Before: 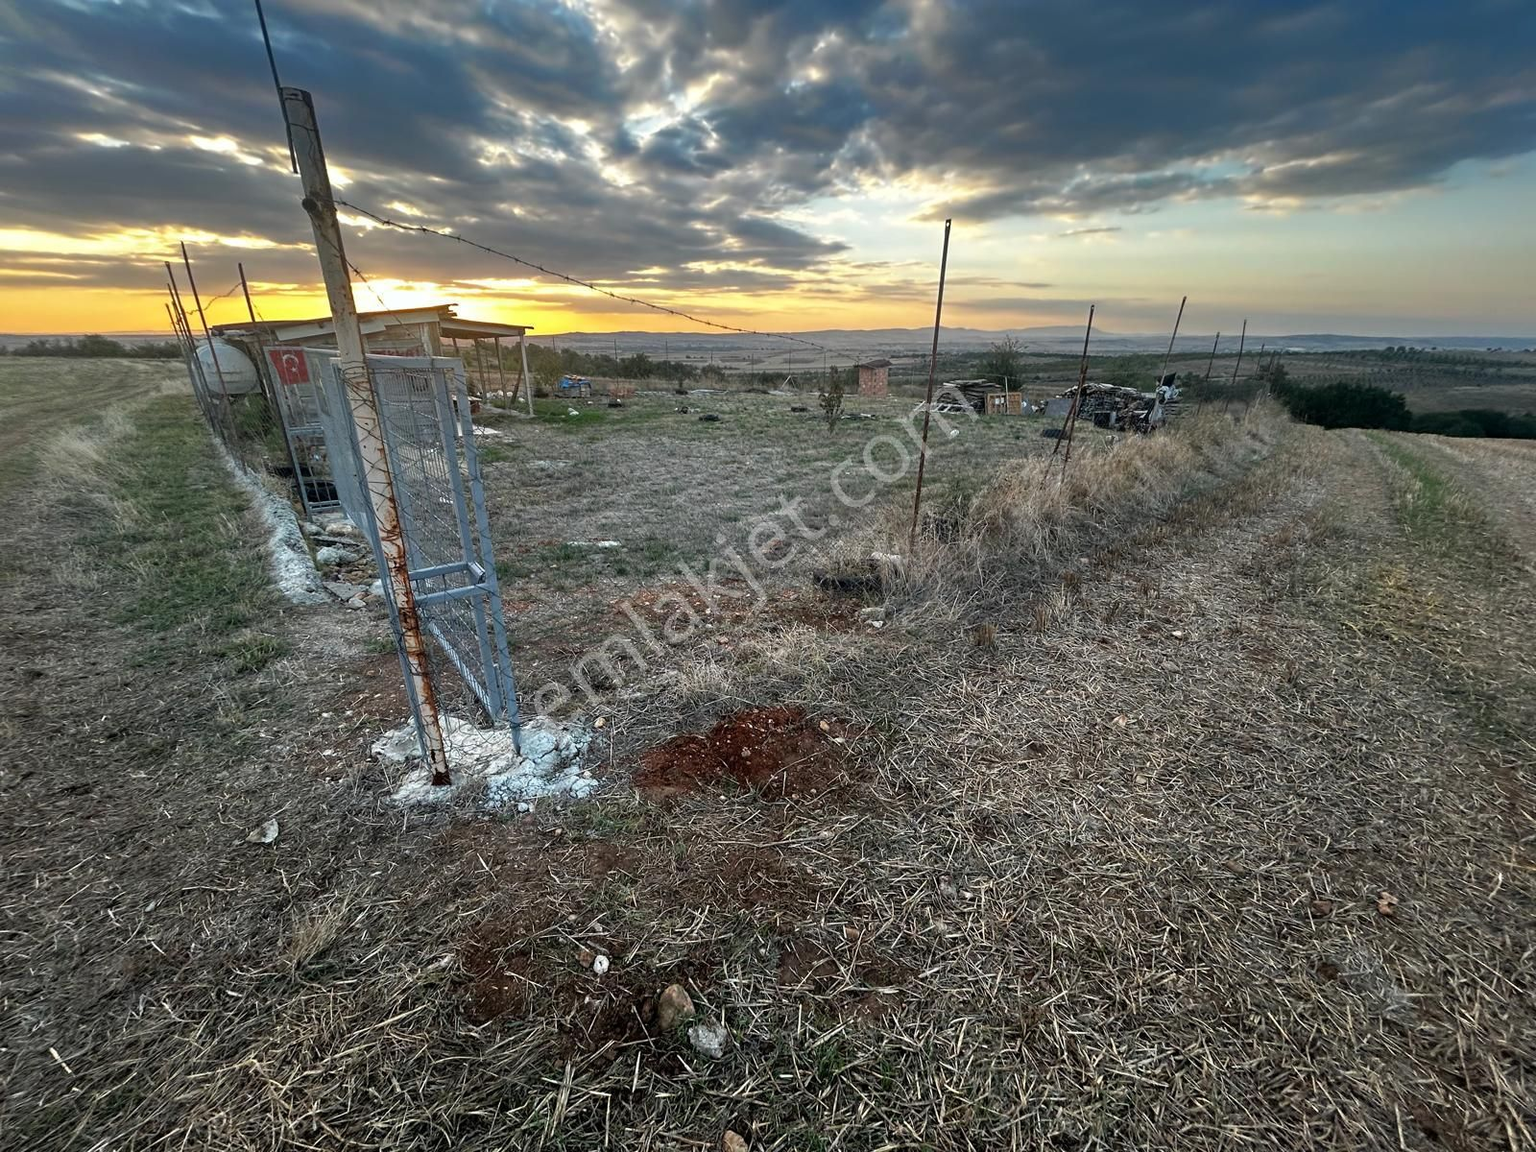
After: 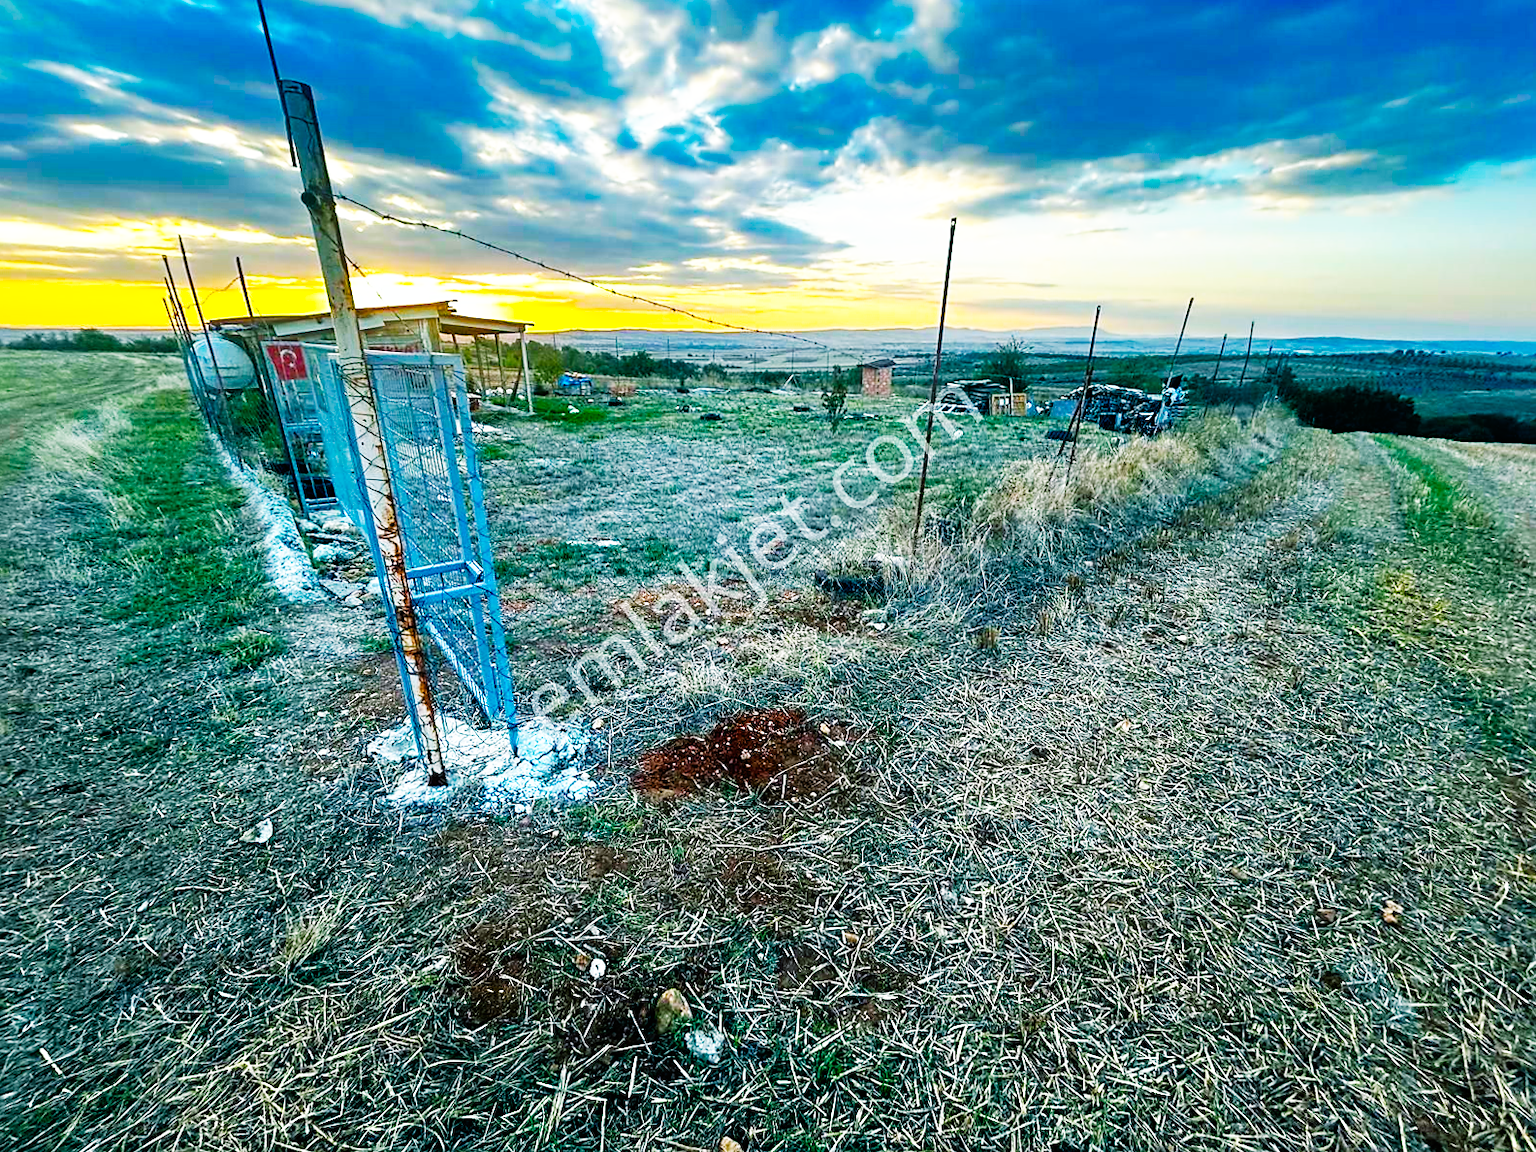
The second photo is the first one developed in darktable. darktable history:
crop and rotate: angle -0.408°
sharpen: radius 1.839, amount 0.404, threshold 1.631
color balance rgb: power › luminance -7.537%, power › chroma 2.294%, power › hue 223.75°, linear chroma grading › global chroma 15.237%, perceptual saturation grading › global saturation 20.653%, perceptual saturation grading › highlights -19.951%, perceptual saturation grading › shadows 29.373%, global vibrance 50.435%
base curve: curves: ch0 [(0, 0) (0.007, 0.004) (0.027, 0.03) (0.046, 0.07) (0.207, 0.54) (0.442, 0.872) (0.673, 0.972) (1, 1)], preserve colors none
